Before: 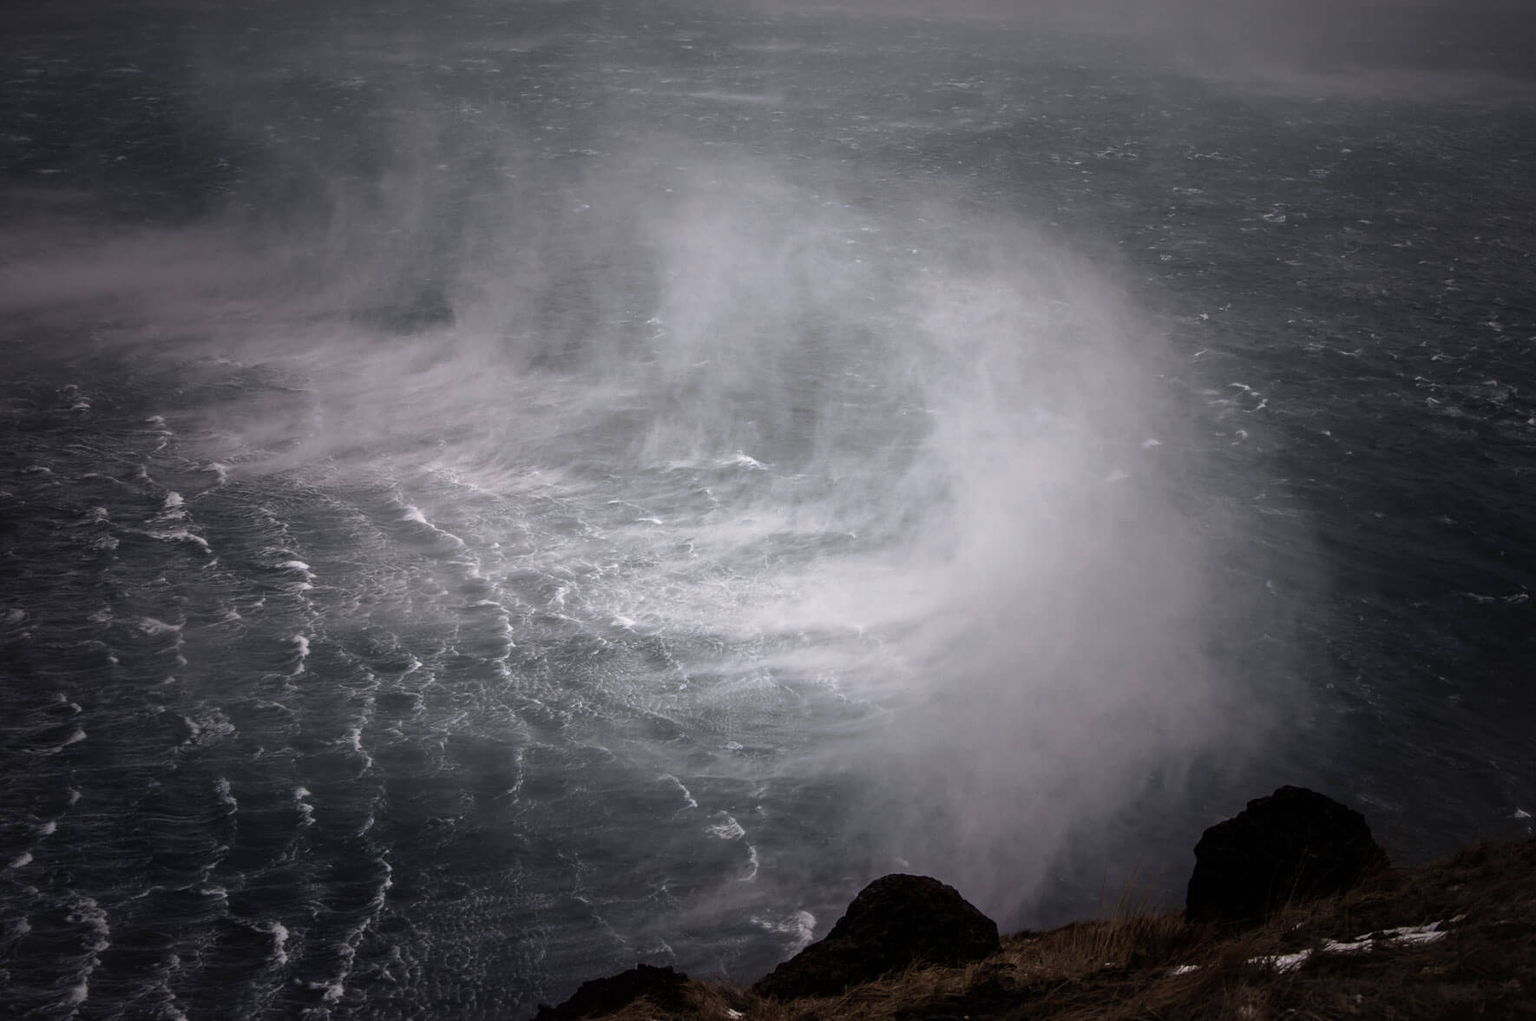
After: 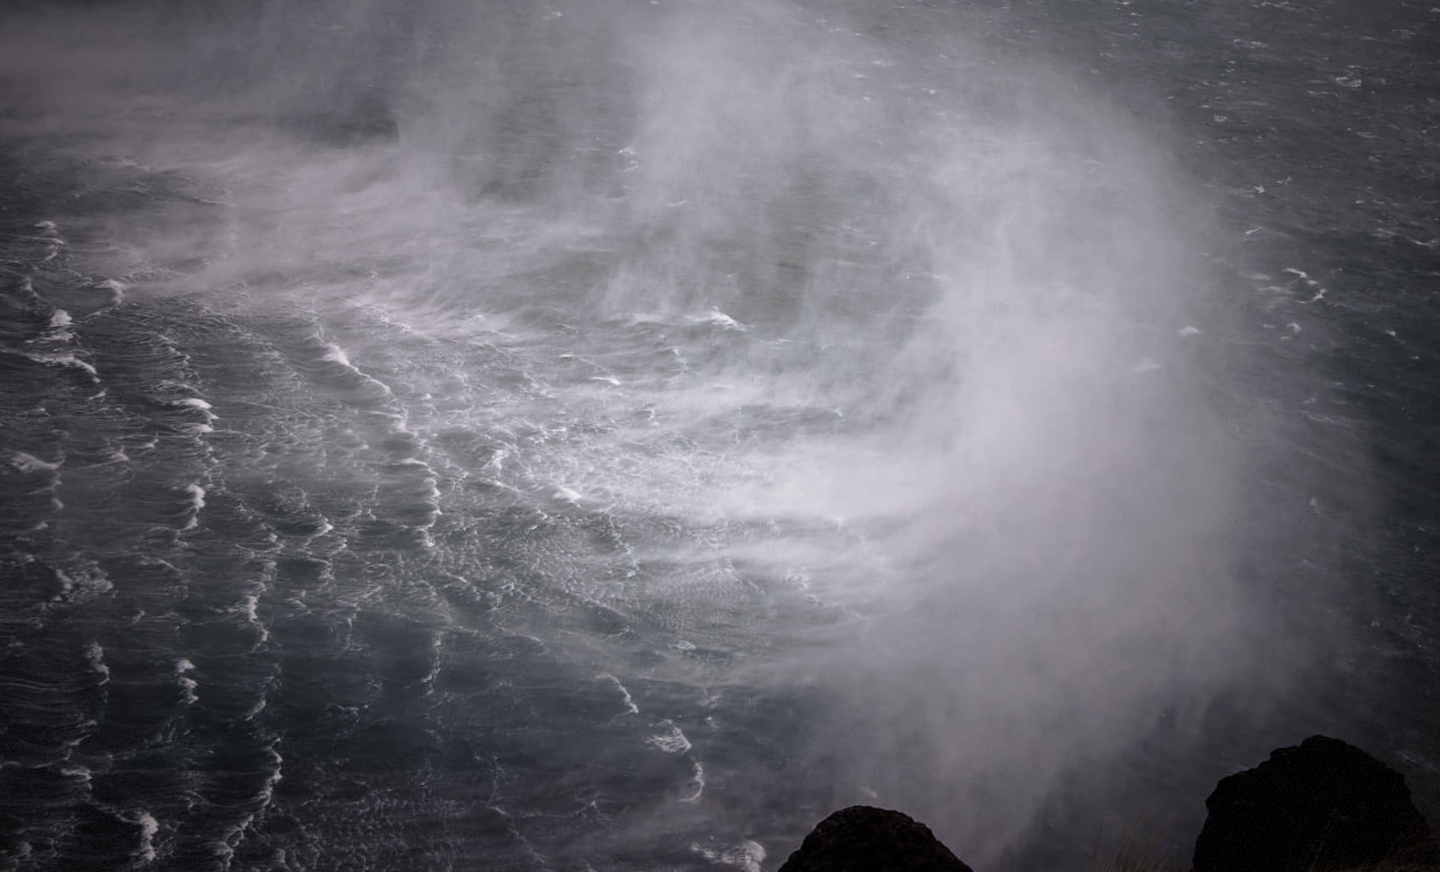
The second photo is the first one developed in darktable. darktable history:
vignetting: fall-off start 100.43%, width/height ratio 1.31, dithering 8-bit output, unbound false
crop and rotate: angle -3.93°, left 9.795%, top 20.836%, right 12.168%, bottom 11.789%
